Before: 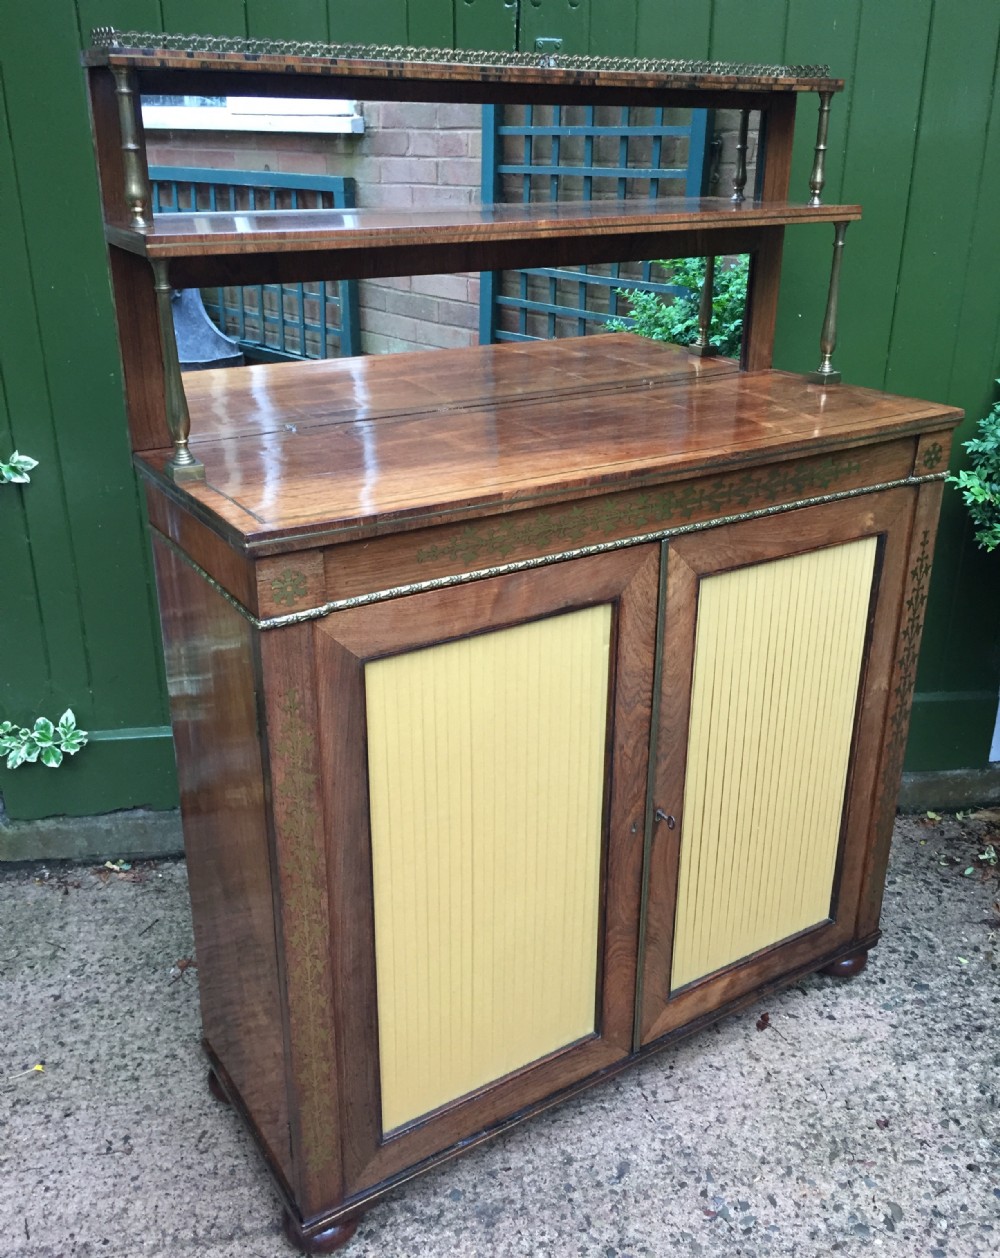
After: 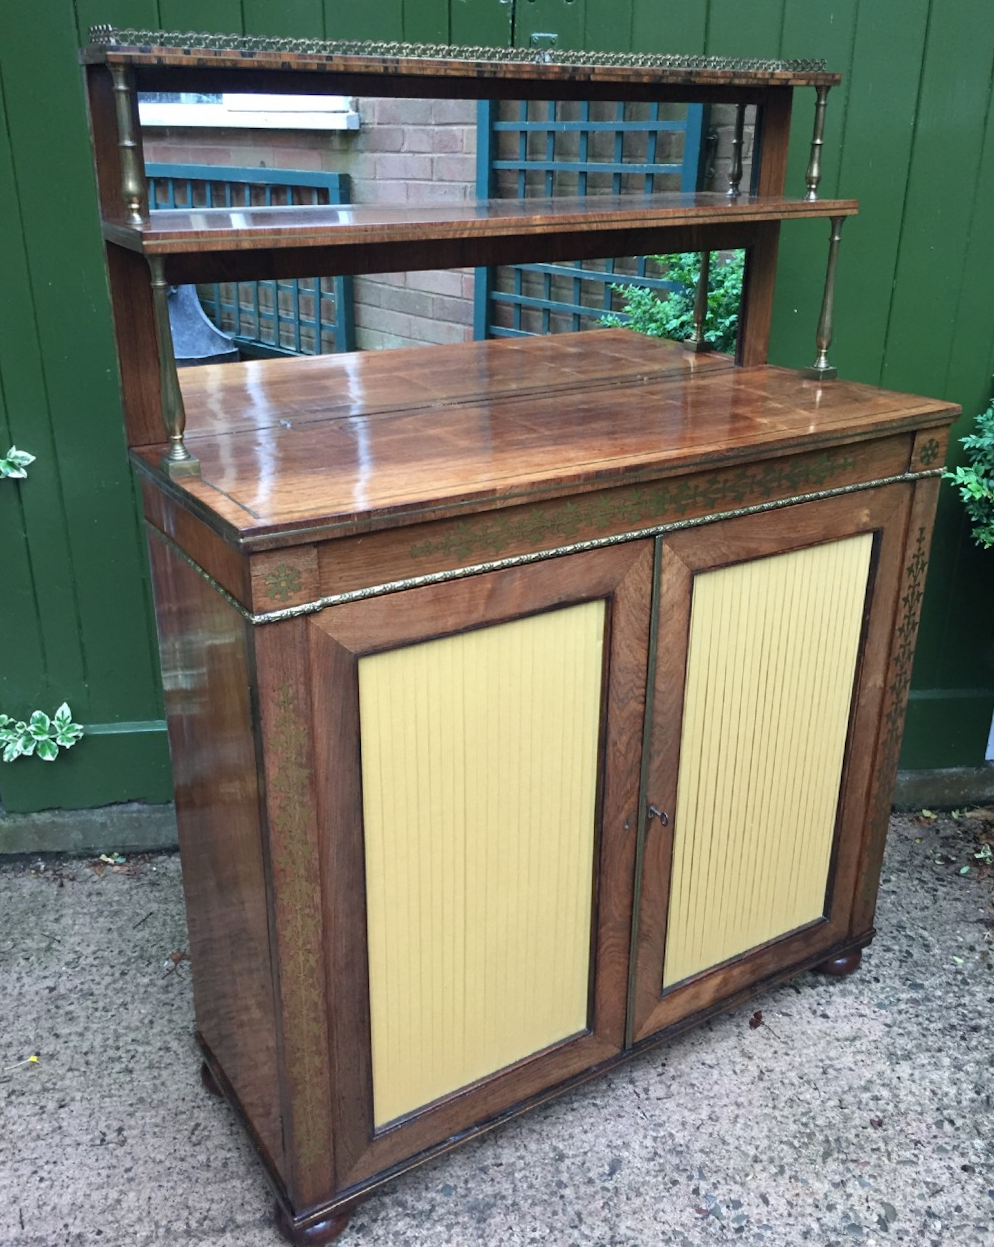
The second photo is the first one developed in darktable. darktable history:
exposure: compensate highlight preservation false
rotate and perspective: rotation 0.192°, lens shift (horizontal) -0.015, crop left 0.005, crop right 0.996, crop top 0.006, crop bottom 0.99
